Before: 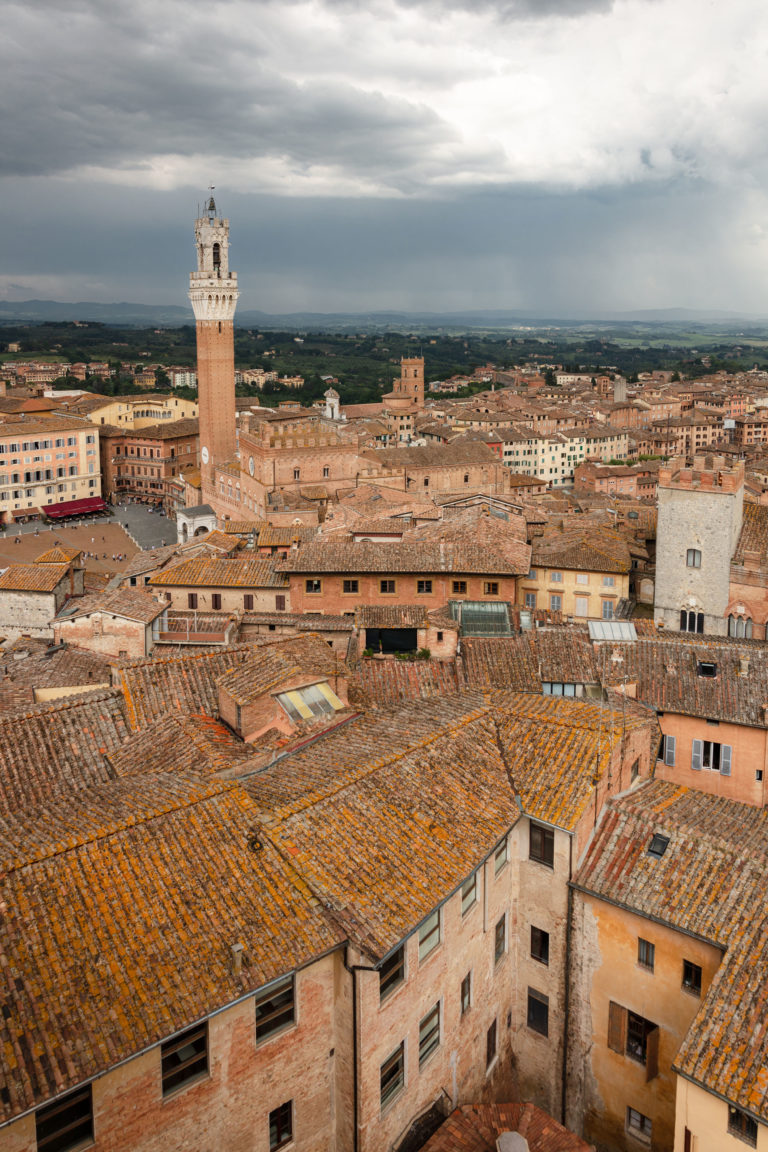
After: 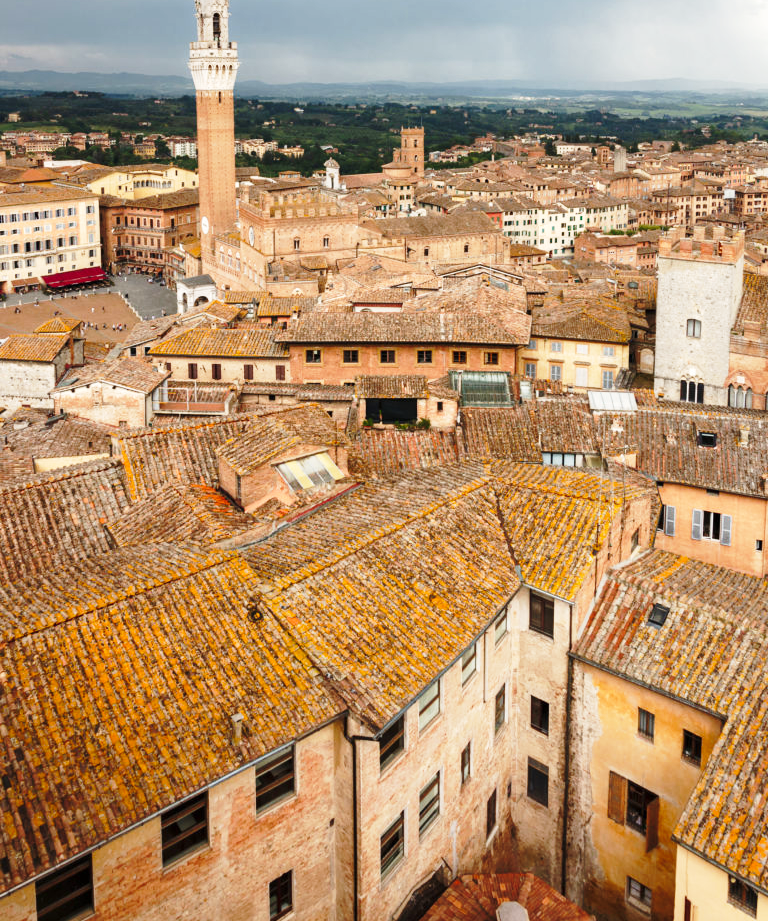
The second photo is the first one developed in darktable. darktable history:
crop and rotate: top 19.998%
base curve: curves: ch0 [(0, 0) (0.028, 0.03) (0.121, 0.232) (0.46, 0.748) (0.859, 0.968) (1, 1)], preserve colors none
tone equalizer: -8 EV -0.417 EV, -7 EV -0.389 EV, -6 EV -0.333 EV, -5 EV -0.222 EV, -3 EV 0.222 EV, -2 EV 0.333 EV, -1 EV 0.389 EV, +0 EV 0.417 EV, edges refinement/feathering 500, mask exposure compensation -1.57 EV, preserve details no
shadows and highlights: on, module defaults
